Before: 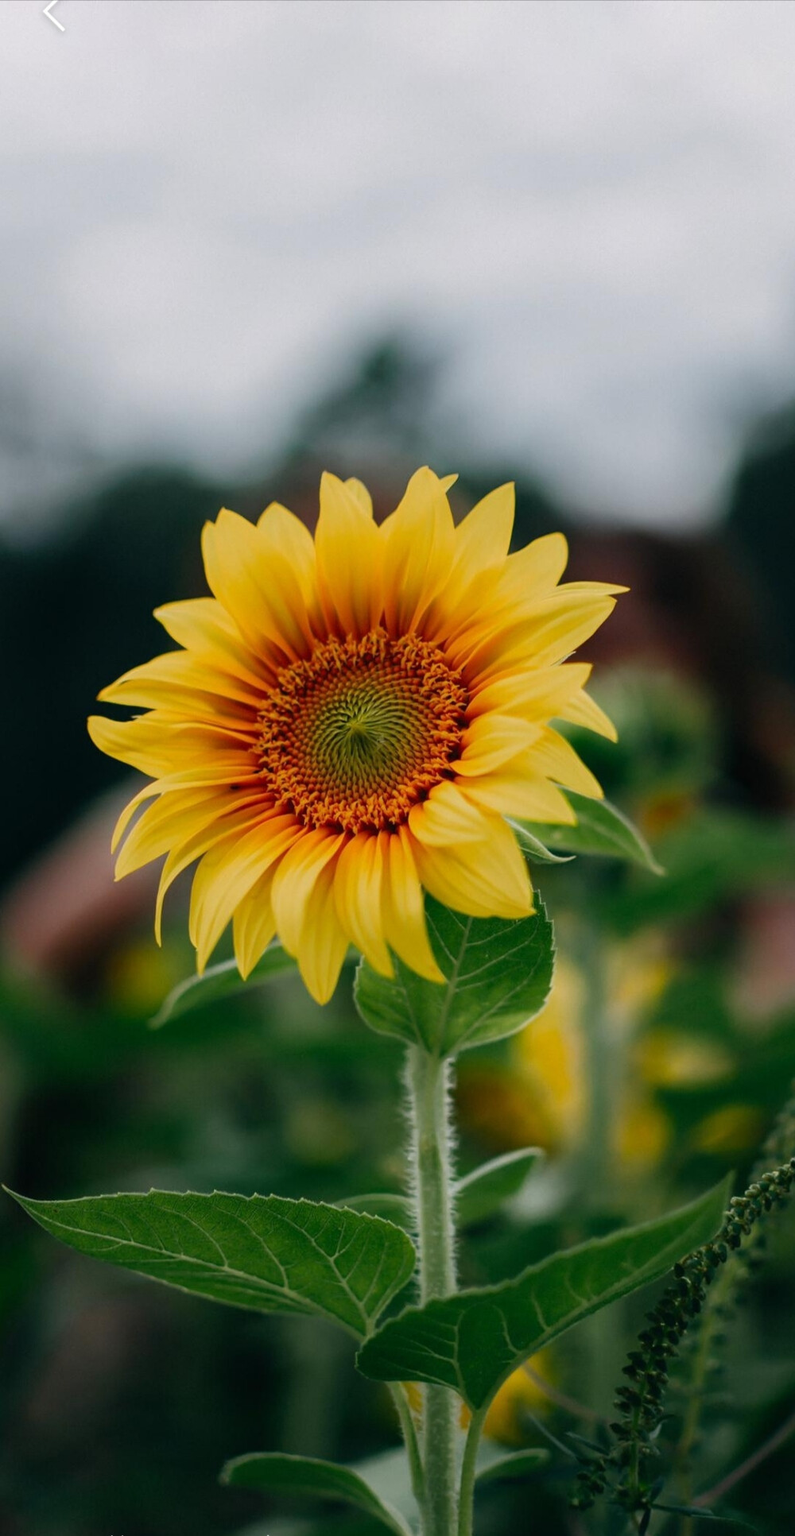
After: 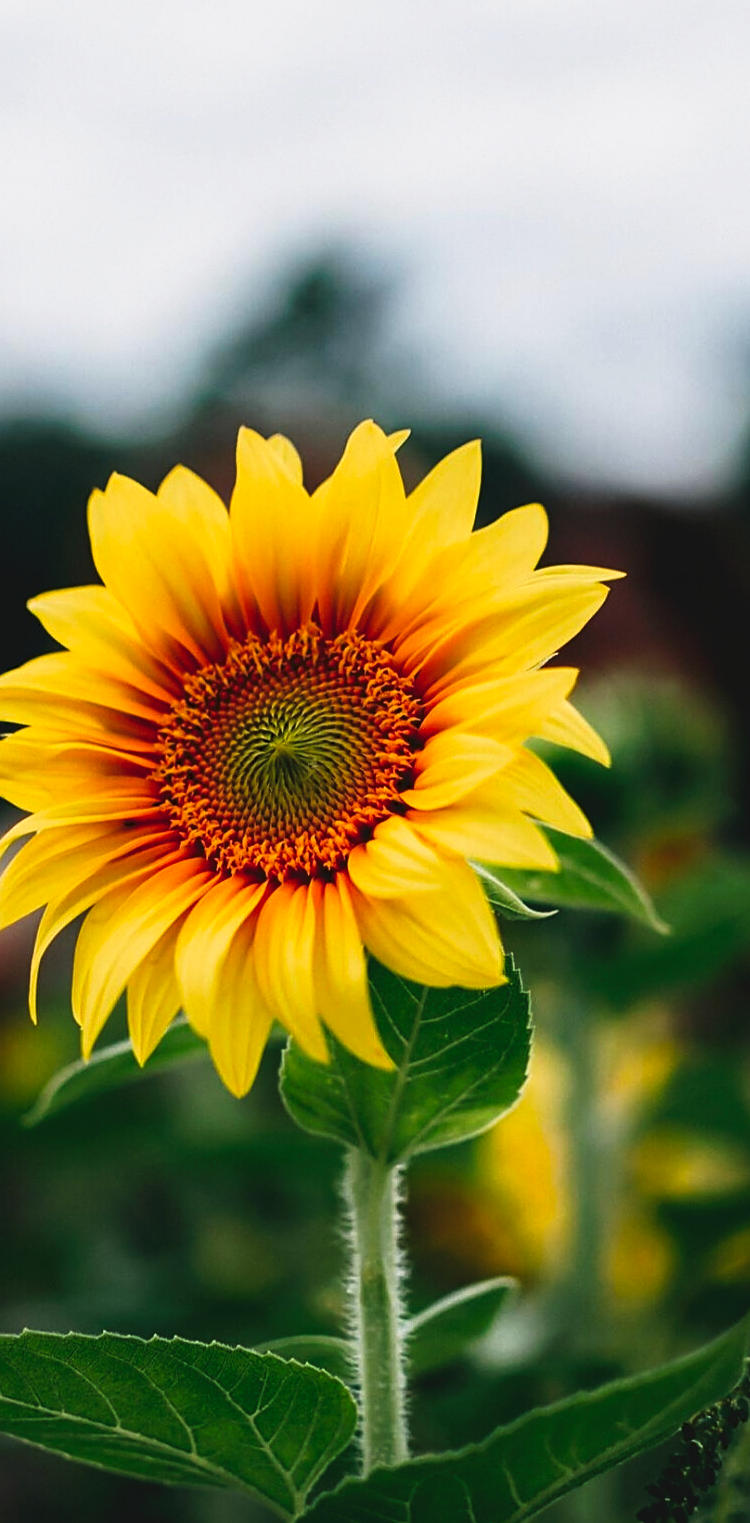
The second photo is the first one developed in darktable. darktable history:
exposure: exposure -0.041 EV, compensate highlight preservation false
tone curve: curves: ch0 [(0, 0) (0.003, 0.063) (0.011, 0.063) (0.025, 0.063) (0.044, 0.066) (0.069, 0.071) (0.1, 0.09) (0.136, 0.116) (0.177, 0.144) (0.224, 0.192) (0.277, 0.246) (0.335, 0.311) (0.399, 0.399) (0.468, 0.49) (0.543, 0.589) (0.623, 0.709) (0.709, 0.827) (0.801, 0.918) (0.898, 0.969) (1, 1)], preserve colors none
sharpen: on, module defaults
crop: left 16.657%, top 8.644%, right 8.277%, bottom 12.562%
